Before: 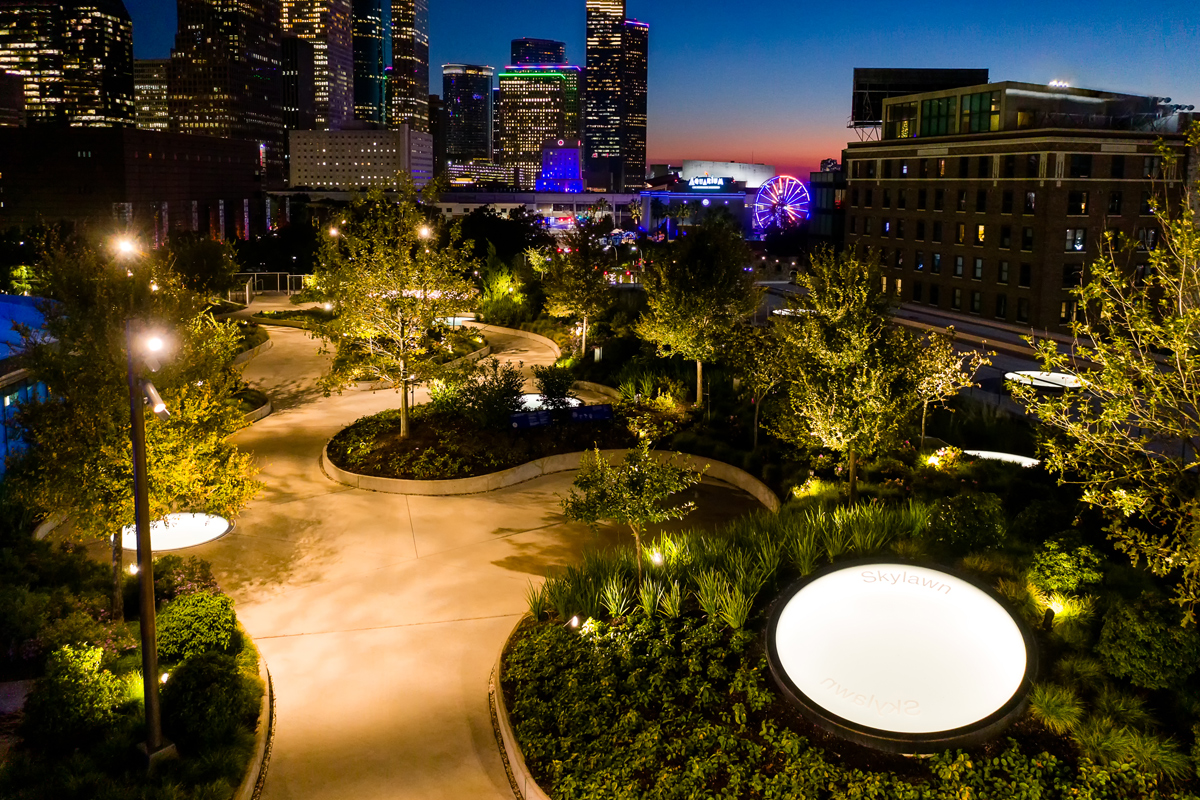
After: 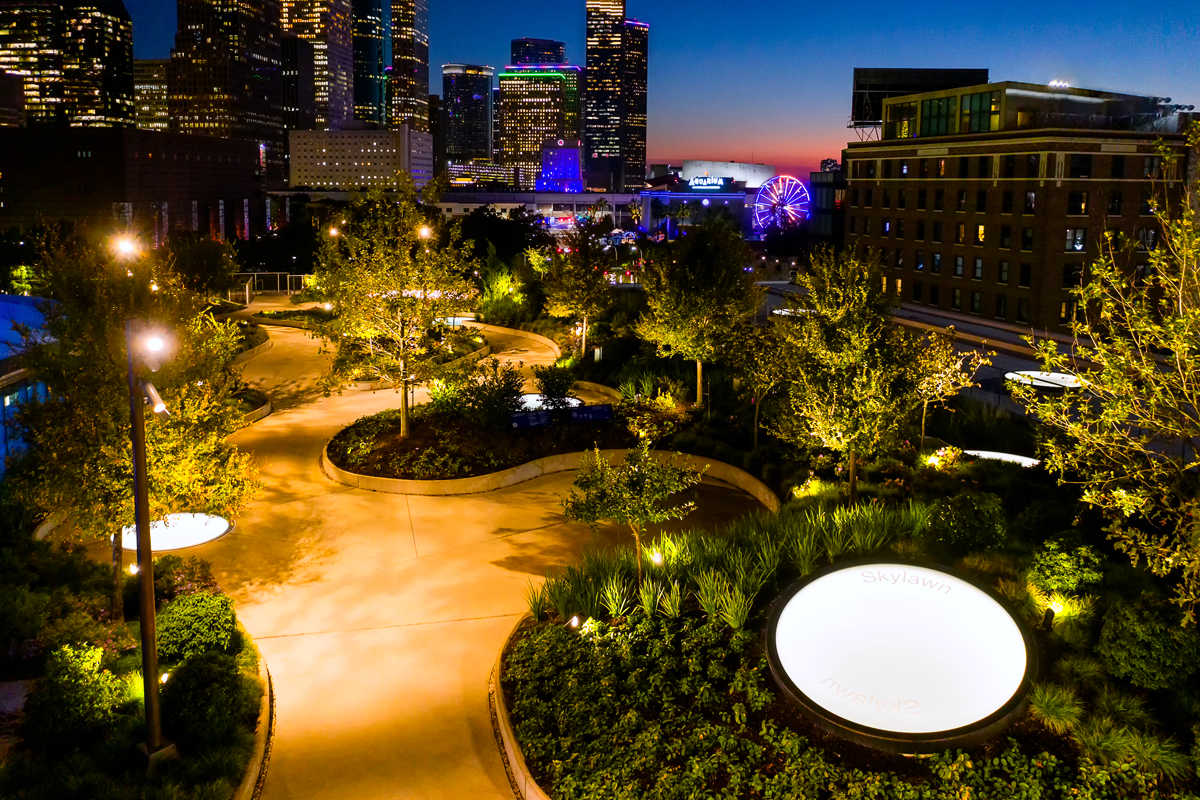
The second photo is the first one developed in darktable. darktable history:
white balance: red 0.984, blue 1.059
color zones: curves: ch0 [(0.224, 0.526) (0.75, 0.5)]; ch1 [(0.055, 0.526) (0.224, 0.761) (0.377, 0.526) (0.75, 0.5)]
